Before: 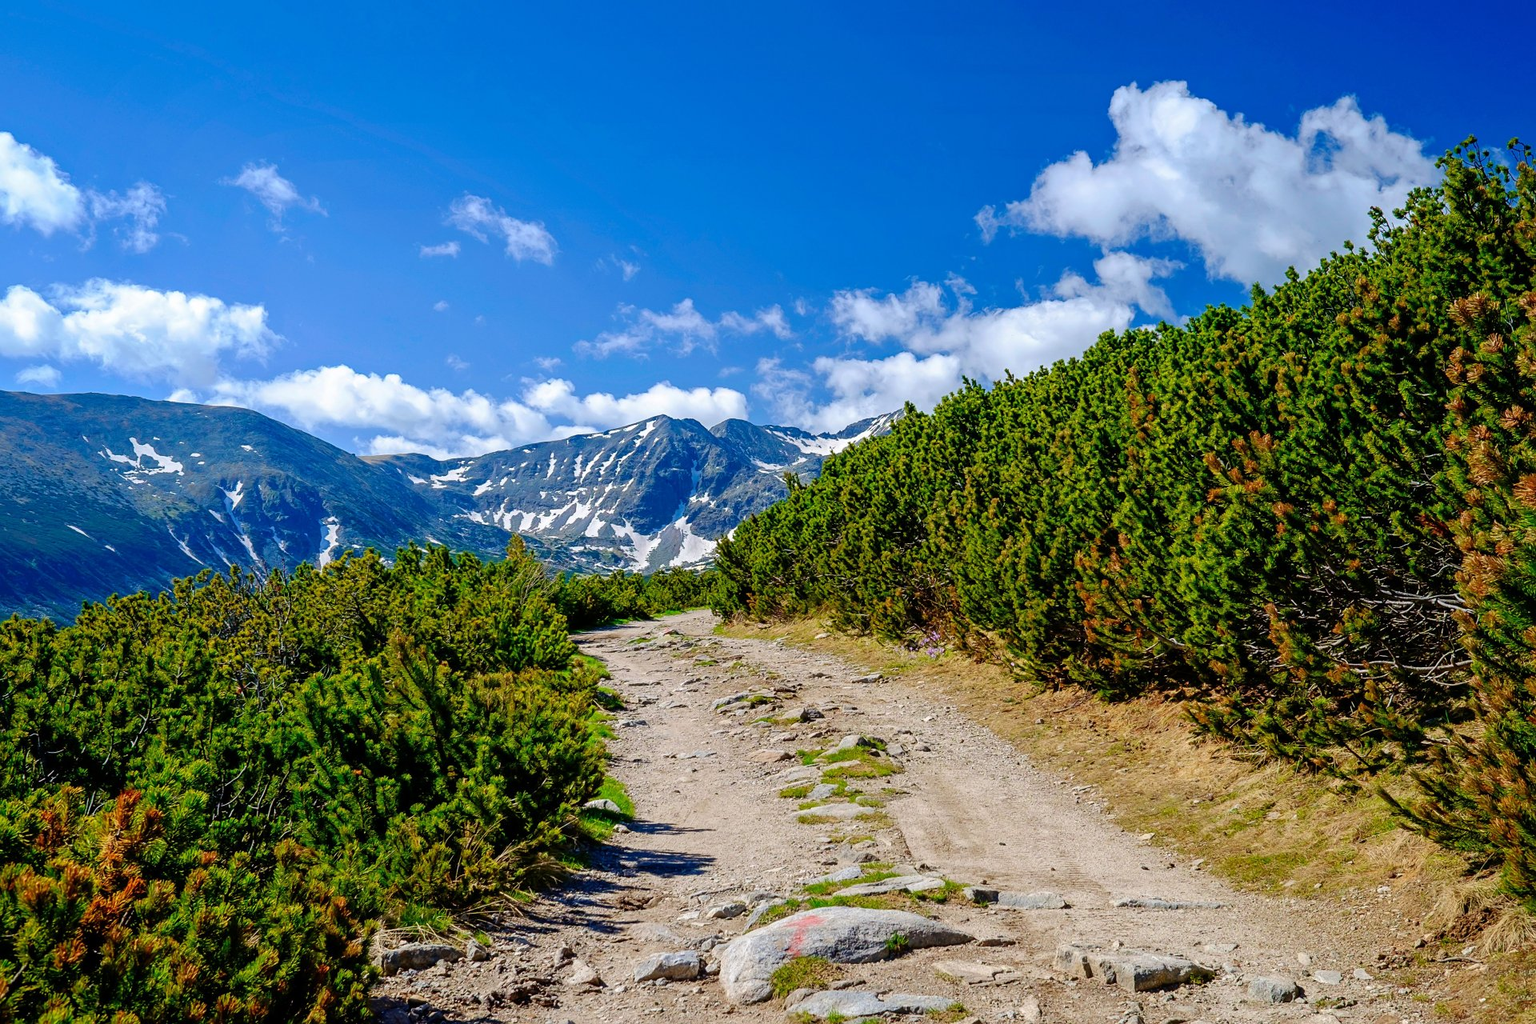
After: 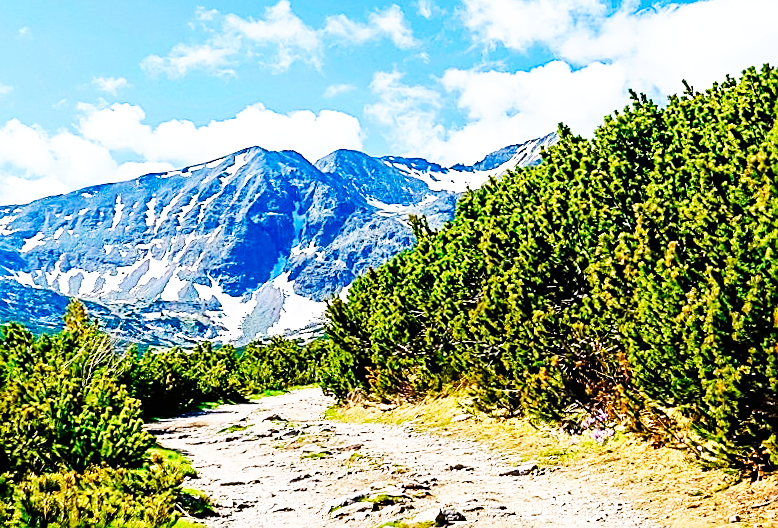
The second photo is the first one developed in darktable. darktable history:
base curve: curves: ch0 [(0, 0) (0.007, 0.004) (0.027, 0.03) (0.046, 0.07) (0.207, 0.54) (0.442, 0.872) (0.673, 0.972) (1, 1)], preserve colors none
sharpen: on, module defaults
crop: left 30%, top 30%, right 30%, bottom 30%
tone equalizer: -8 EV -0.417 EV, -7 EV -0.389 EV, -6 EV -0.333 EV, -5 EV -0.222 EV, -3 EV 0.222 EV, -2 EV 0.333 EV, -1 EV 0.389 EV, +0 EV 0.417 EV, edges refinement/feathering 500, mask exposure compensation -1.57 EV, preserve details no
rotate and perspective: rotation -1.24°, automatic cropping off
